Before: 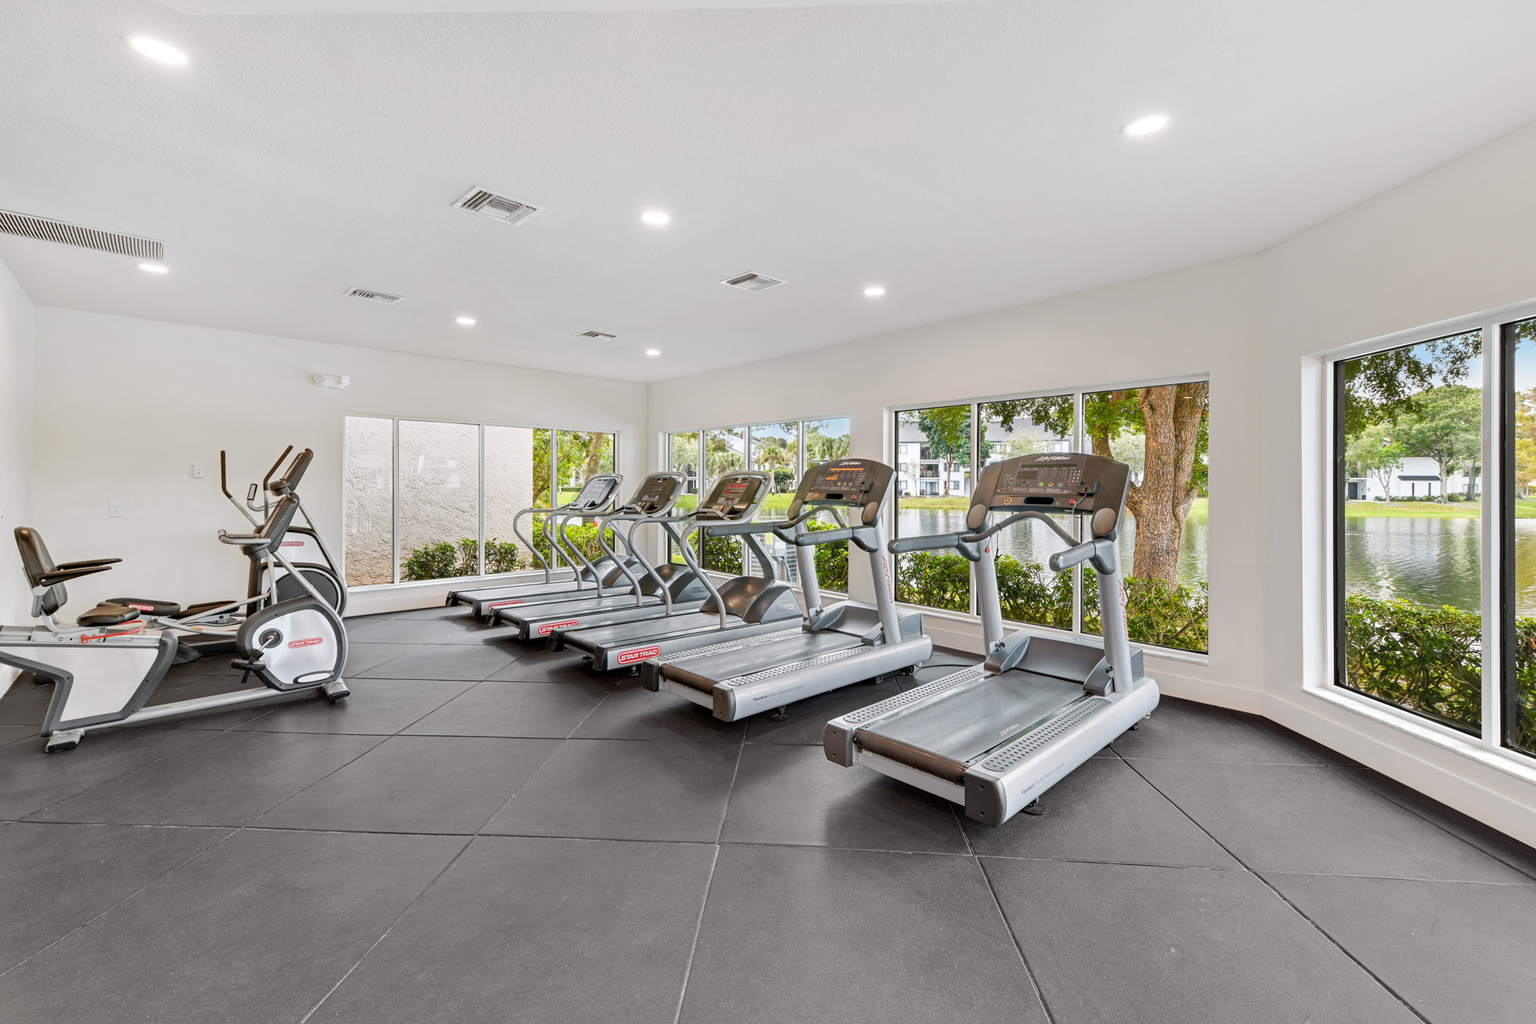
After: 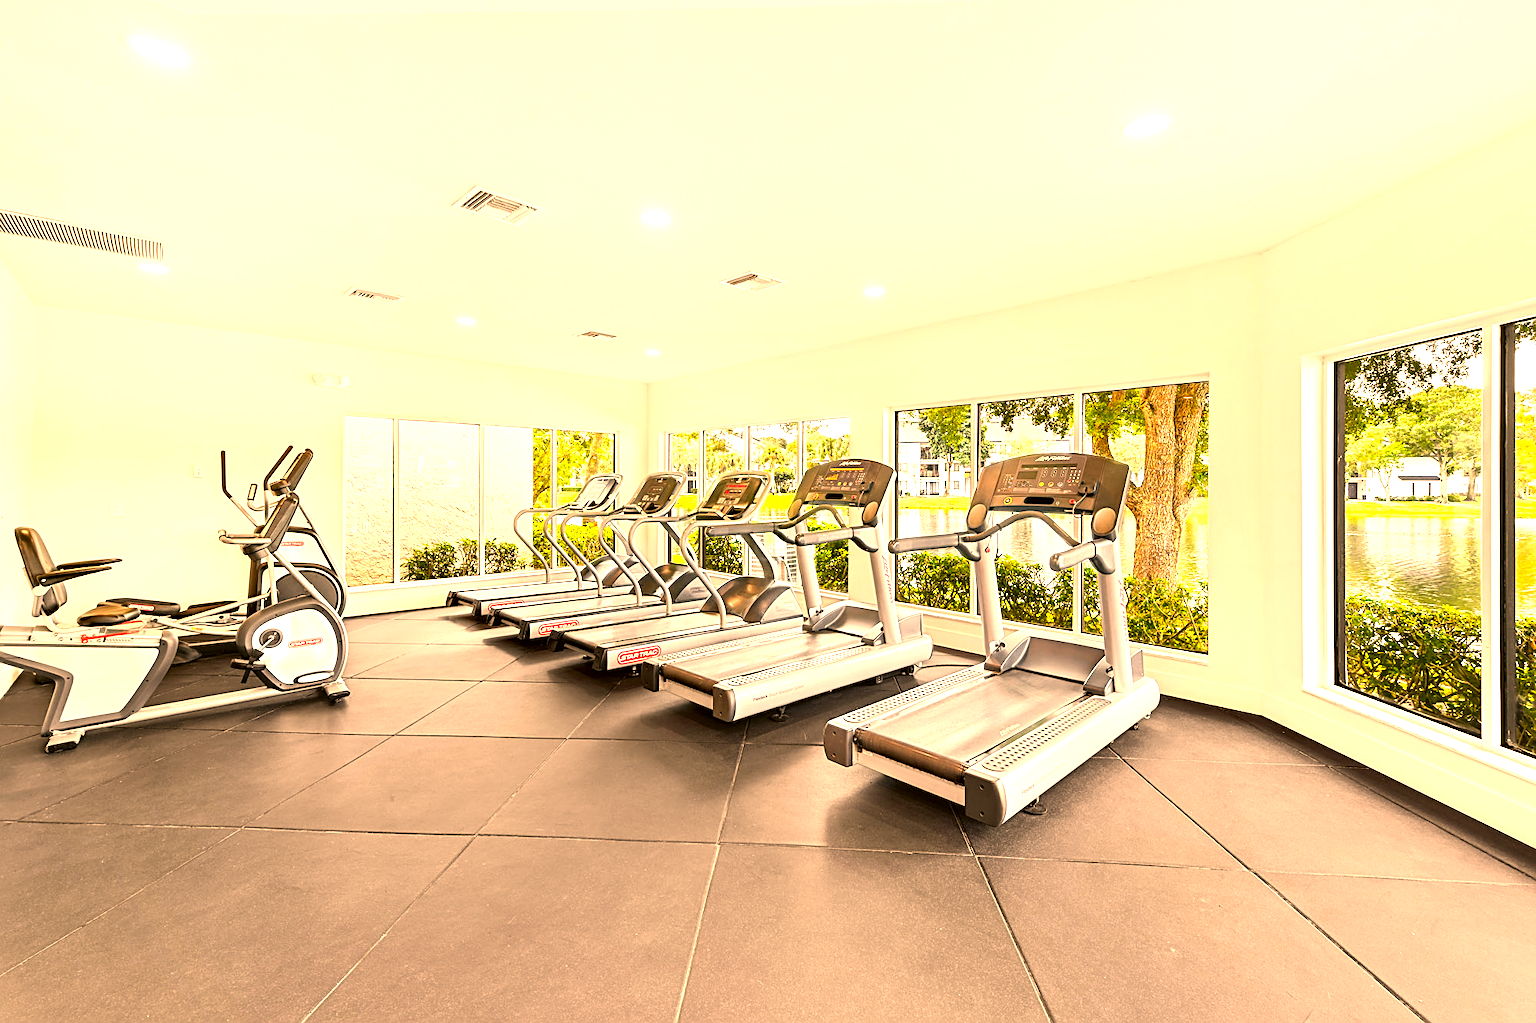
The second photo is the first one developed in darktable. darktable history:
color correction: highlights a* 18.69, highlights b* 35.77, shadows a* 1.01, shadows b* 6.61, saturation 1.05
tone equalizer: -8 EV -0.778 EV, -7 EV -0.734 EV, -6 EV -0.562 EV, -5 EV -0.423 EV, -3 EV 0.395 EV, -2 EV 0.6 EV, -1 EV 0.689 EV, +0 EV 0.758 EV, edges refinement/feathering 500, mask exposure compensation -1.57 EV, preserve details guided filter
exposure: exposure 0.376 EV, compensate exposure bias true, compensate highlight preservation false
sharpen: on, module defaults
levels: levels [0, 0.435, 0.917]
